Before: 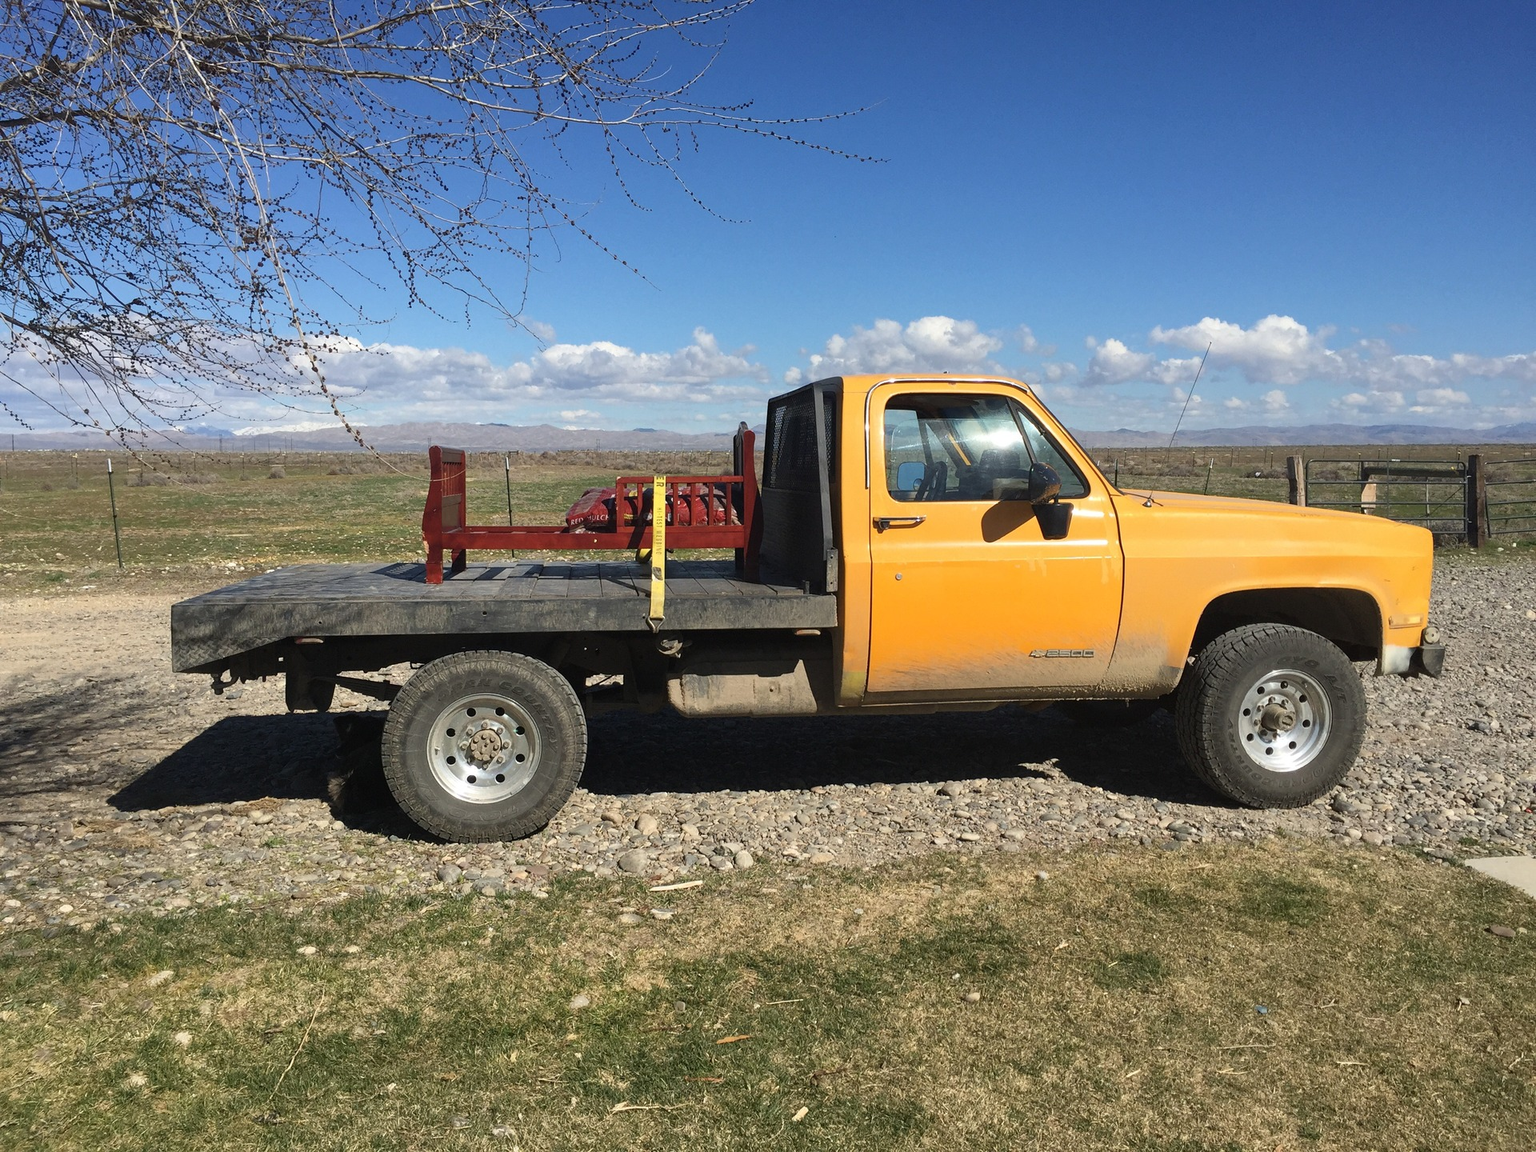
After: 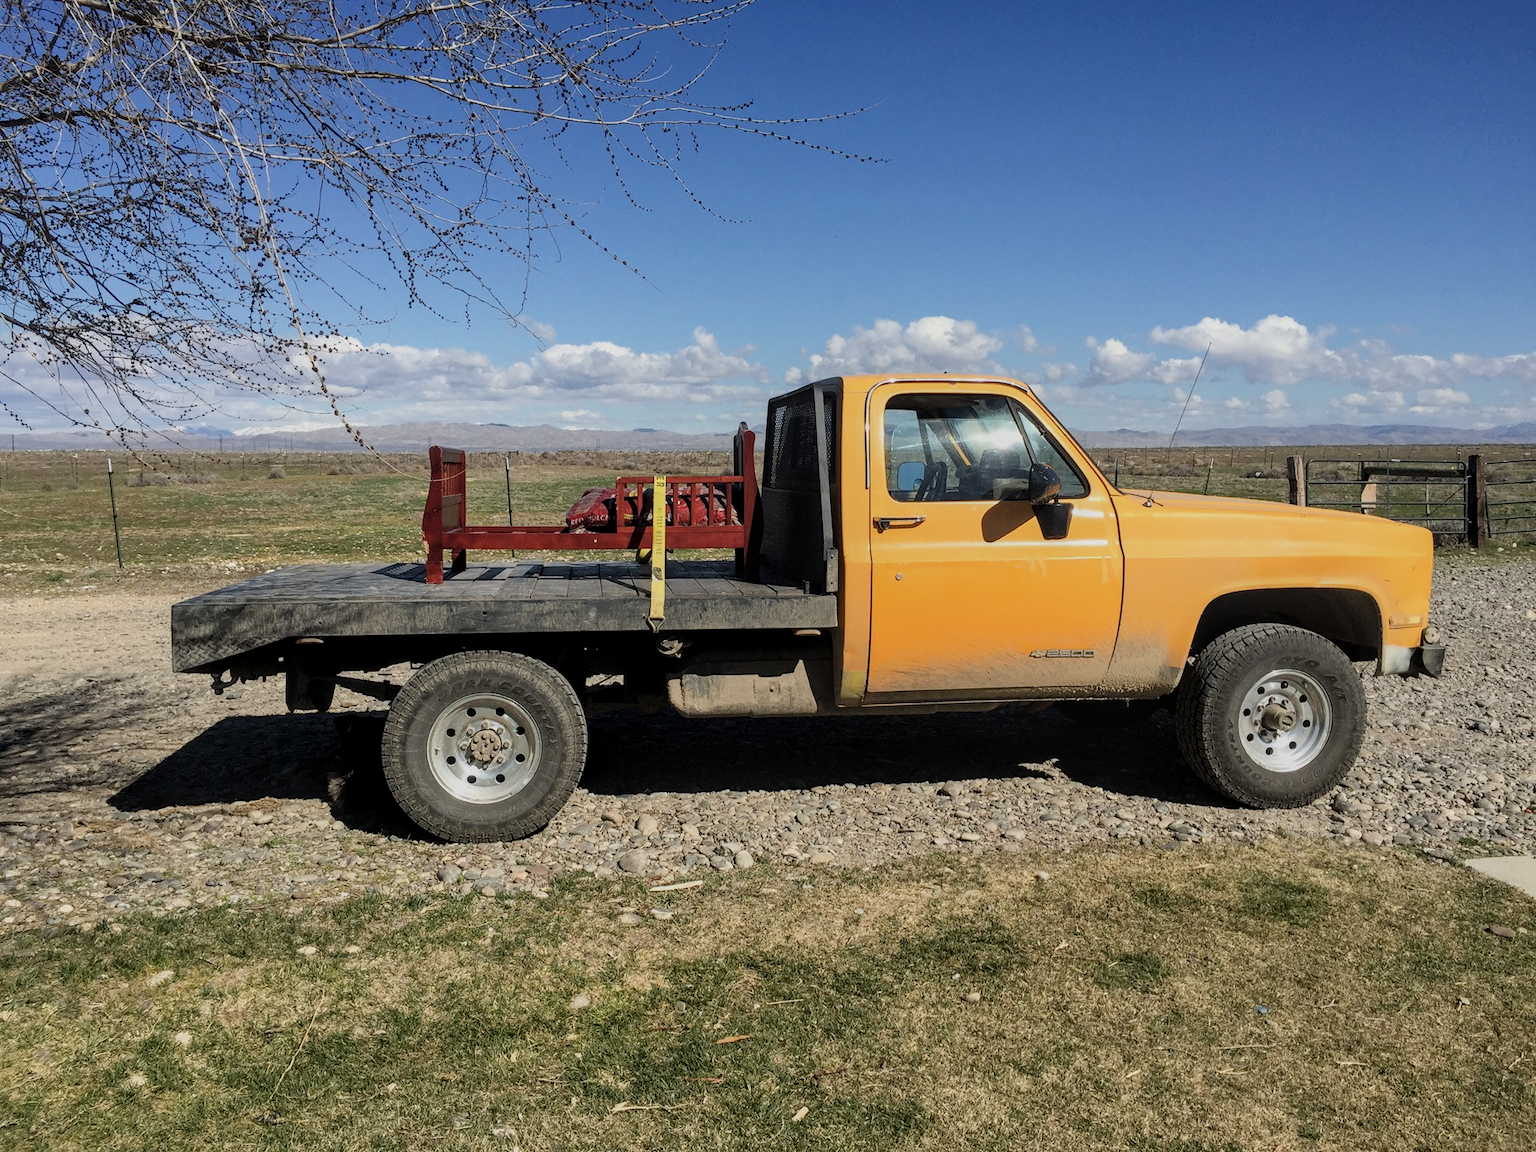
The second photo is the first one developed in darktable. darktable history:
filmic rgb: black relative exposure -8.03 EV, white relative exposure 4.06 EV, hardness 4.21
local contrast: on, module defaults
